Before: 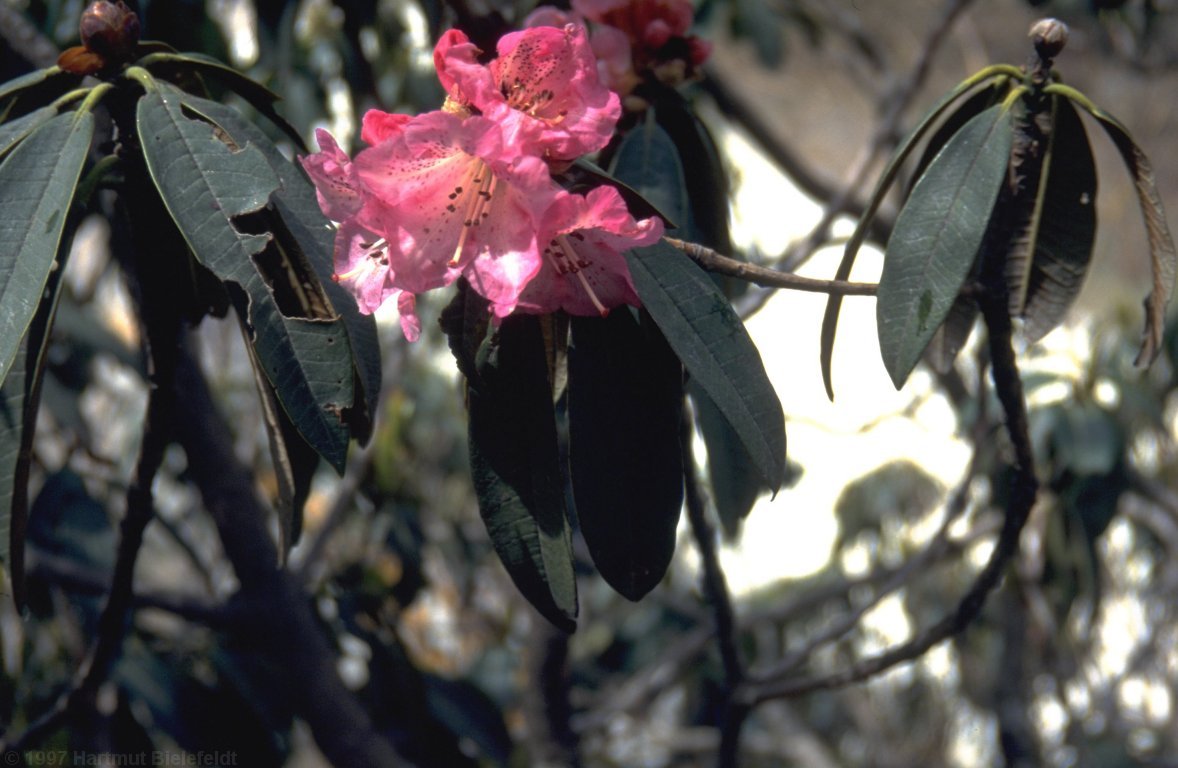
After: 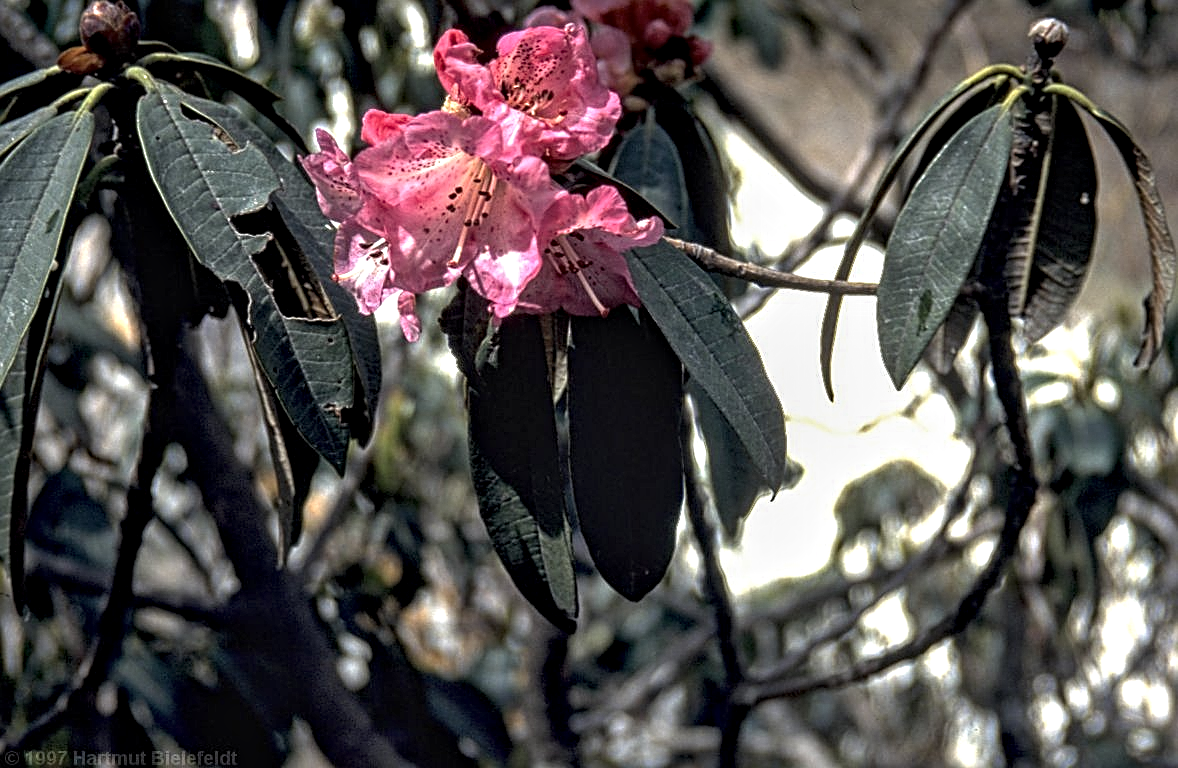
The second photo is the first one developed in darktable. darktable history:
sharpen: on, module defaults
local contrast: on, module defaults
contrast equalizer: octaves 7, y [[0.5, 0.542, 0.583, 0.625, 0.667, 0.708], [0.5 ×6], [0.5 ×6], [0 ×6], [0 ×6]]
